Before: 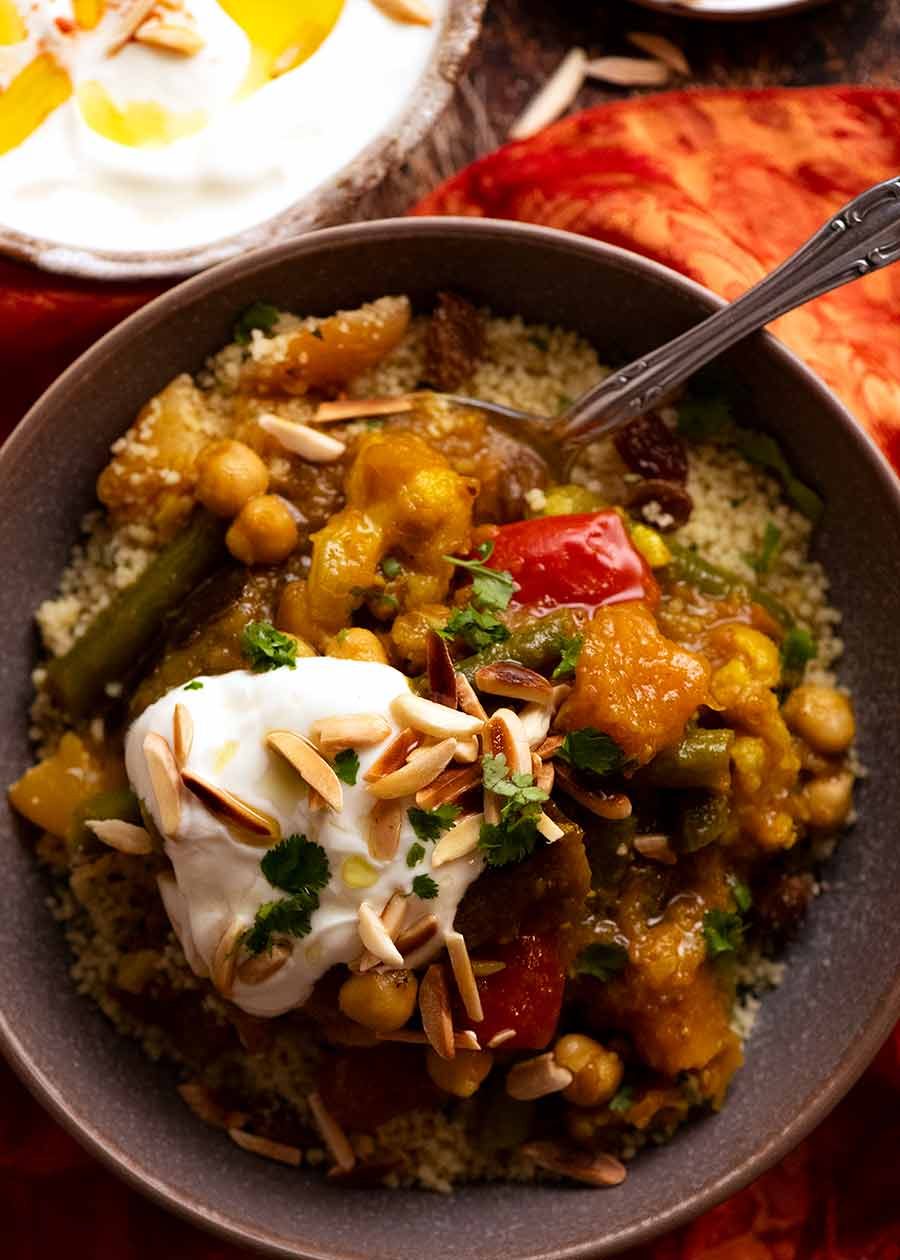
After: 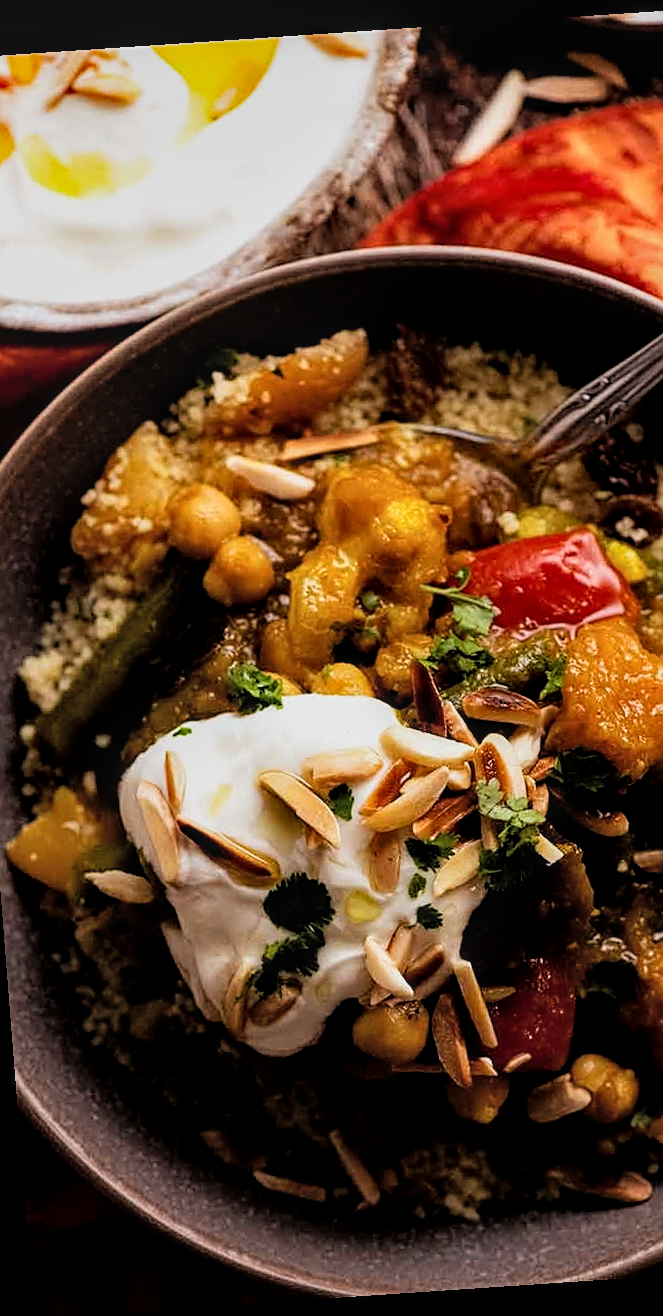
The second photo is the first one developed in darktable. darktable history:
crop and rotate: left 6.617%, right 26.717%
rotate and perspective: rotation -4.2°, shear 0.006, automatic cropping off
local contrast: on, module defaults
sharpen: on, module defaults
shadows and highlights: shadows 25, highlights -25
filmic rgb: black relative exposure -5 EV, white relative exposure 3.2 EV, hardness 3.42, contrast 1.2, highlights saturation mix -50%
